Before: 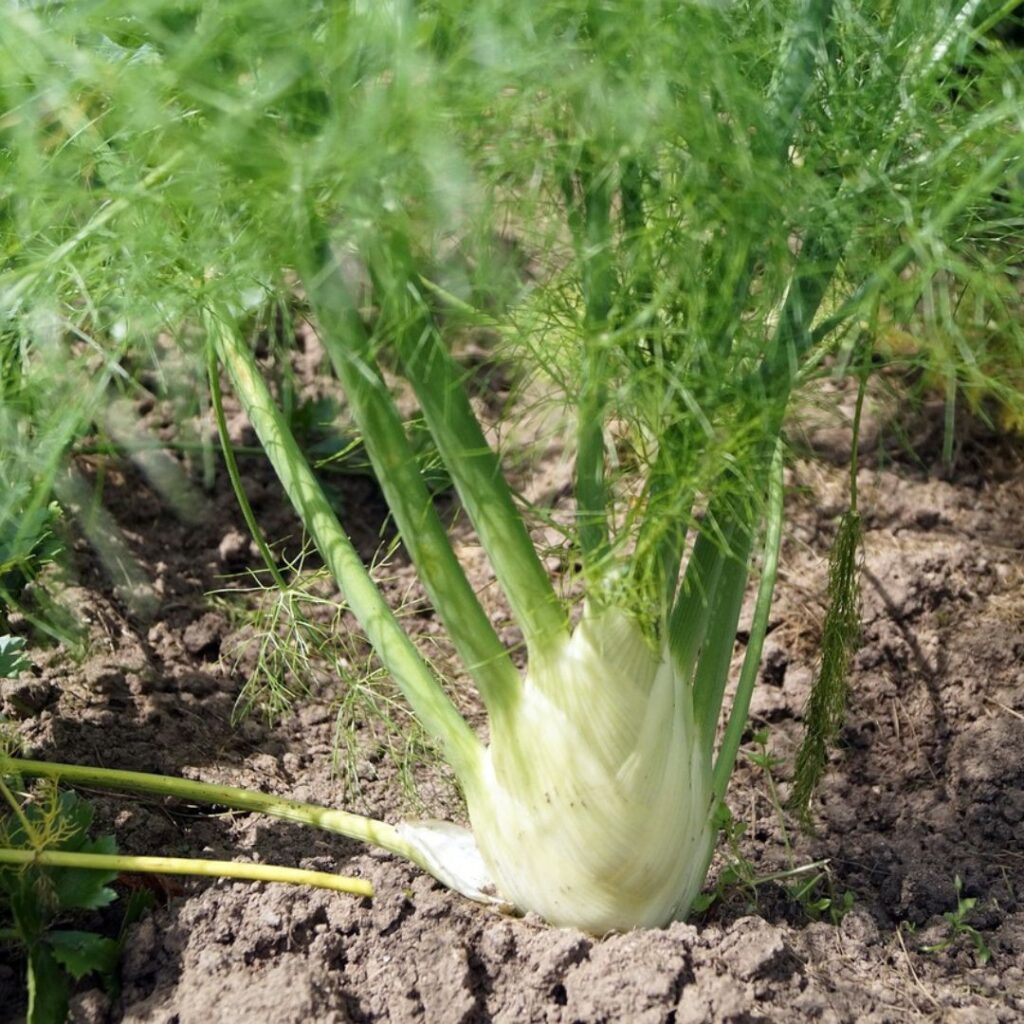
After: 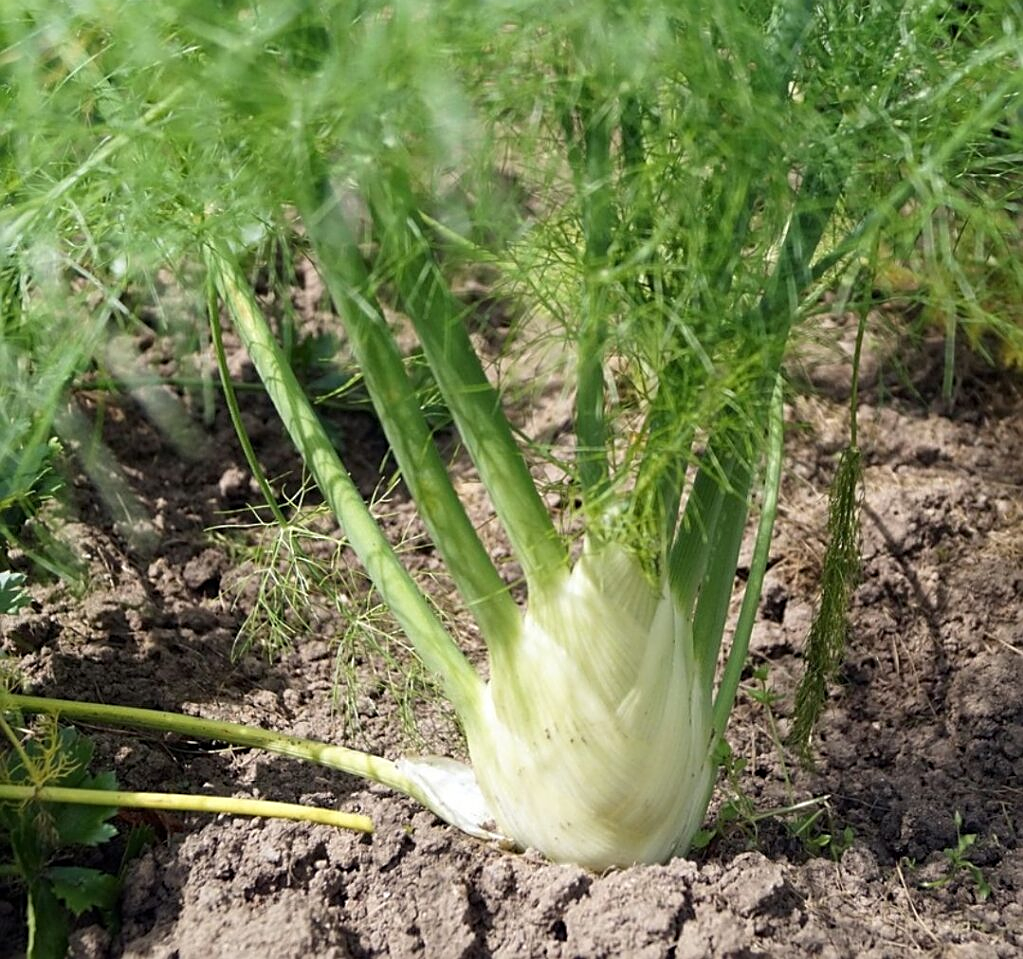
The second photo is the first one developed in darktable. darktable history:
crop and rotate: top 6.276%
sharpen: on, module defaults
